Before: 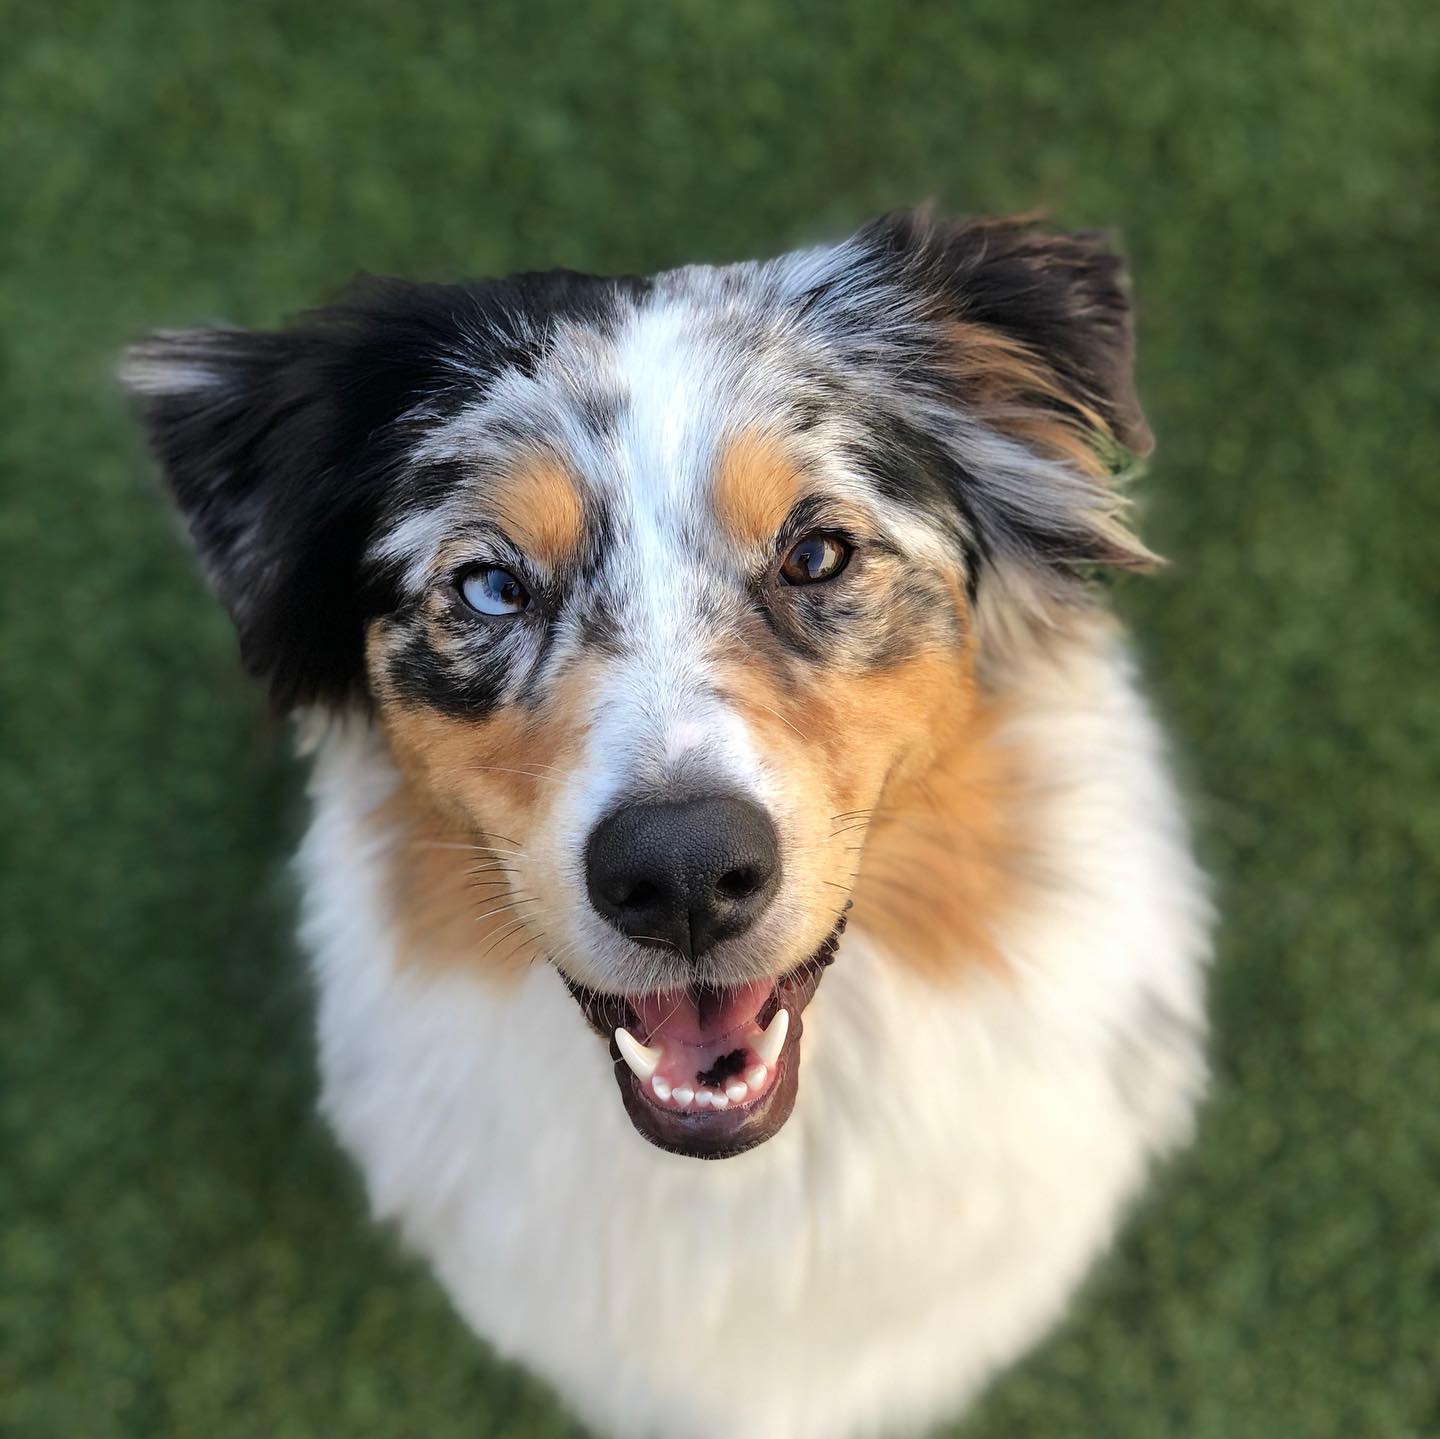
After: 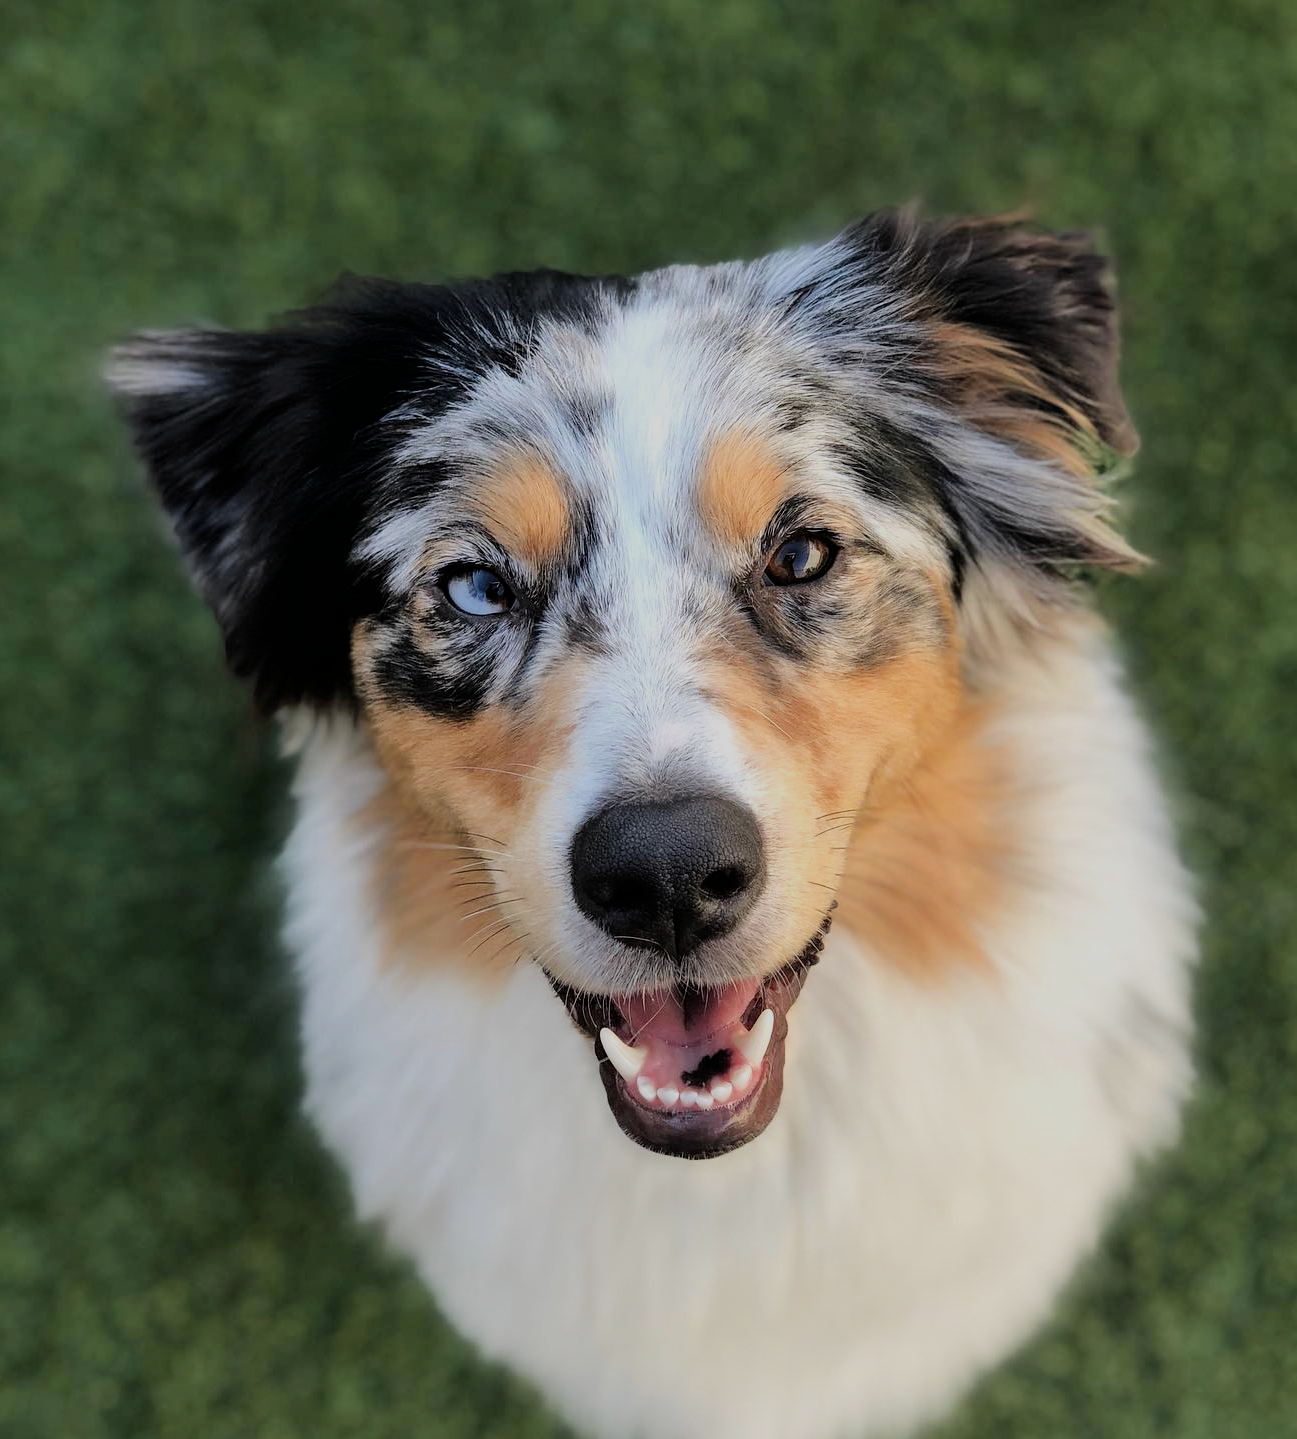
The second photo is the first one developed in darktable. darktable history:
filmic rgb: black relative exposure -7.65 EV, white relative exposure 4.56 EV, hardness 3.61
crop and rotate: left 1.088%, right 8.807%
